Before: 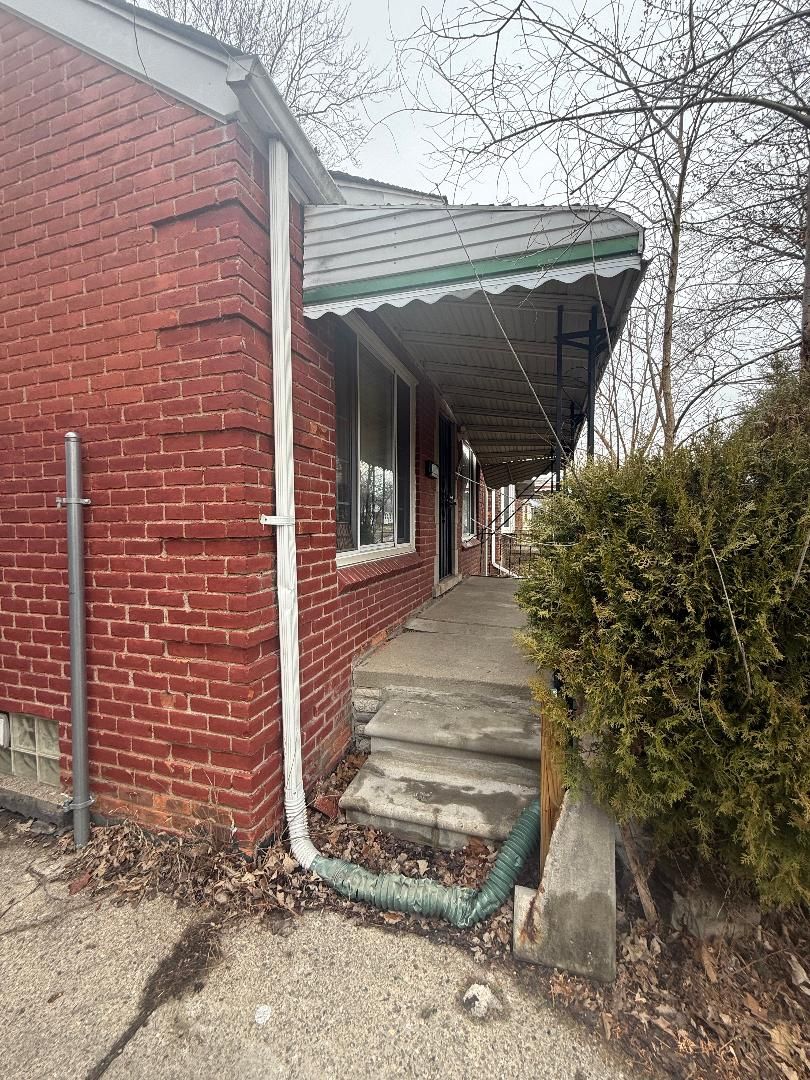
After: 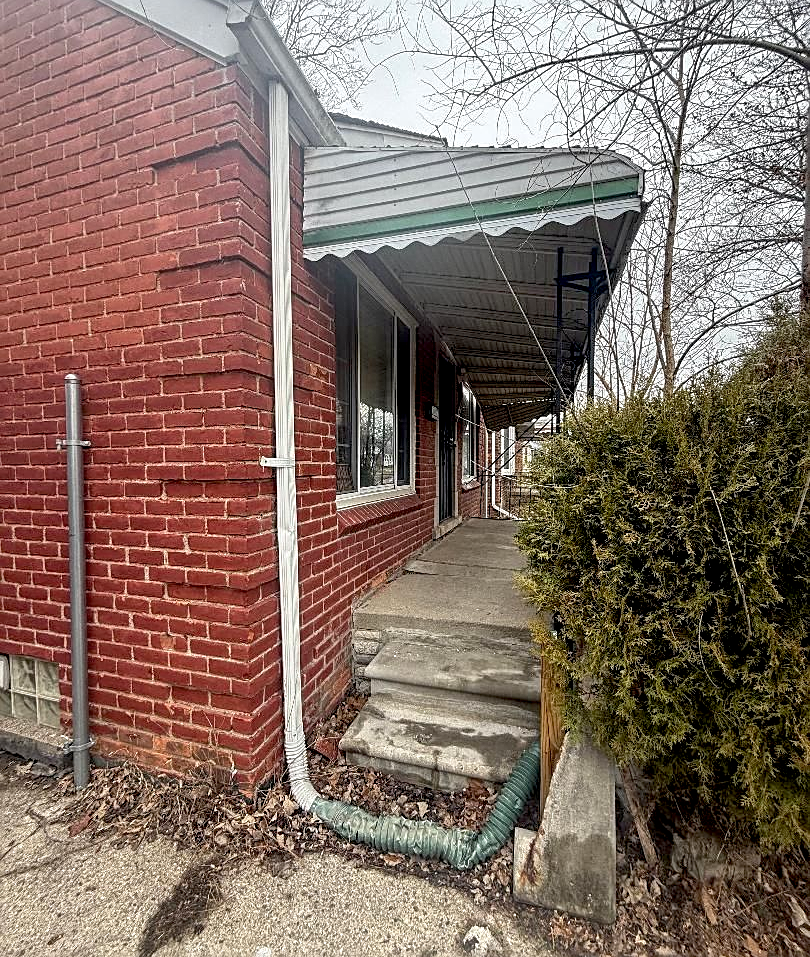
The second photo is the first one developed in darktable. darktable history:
exposure: black level correction 0.013, compensate exposure bias true, compensate highlight preservation false
crop and rotate: top 5.473%, bottom 5.905%
local contrast: on, module defaults
sharpen: on, module defaults
